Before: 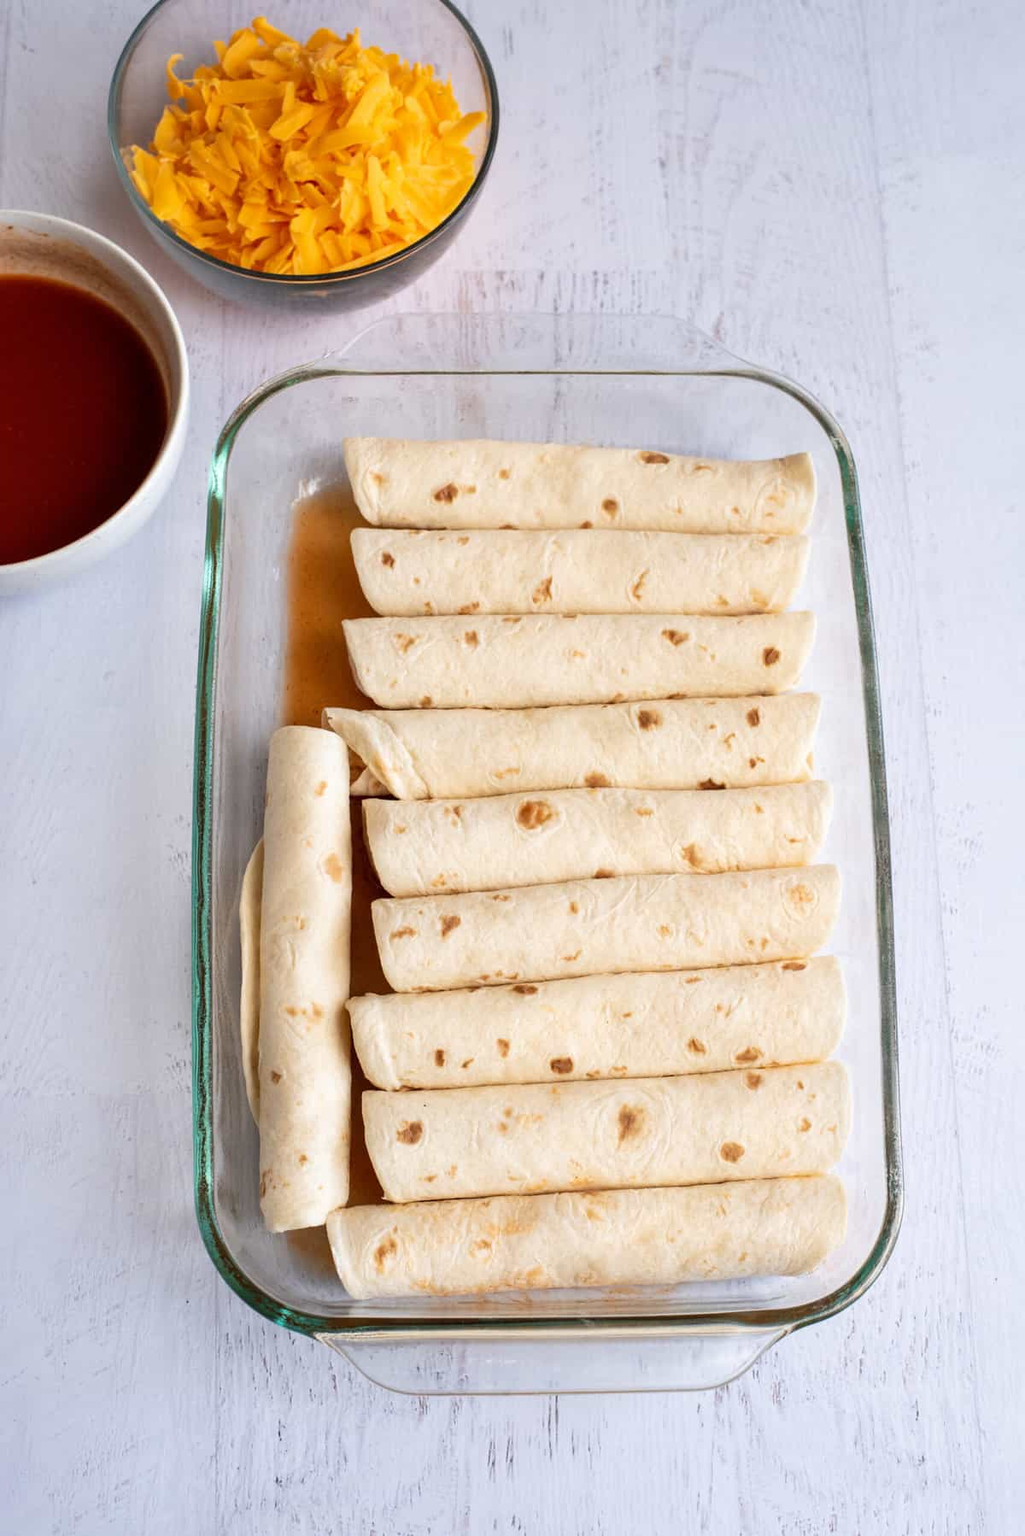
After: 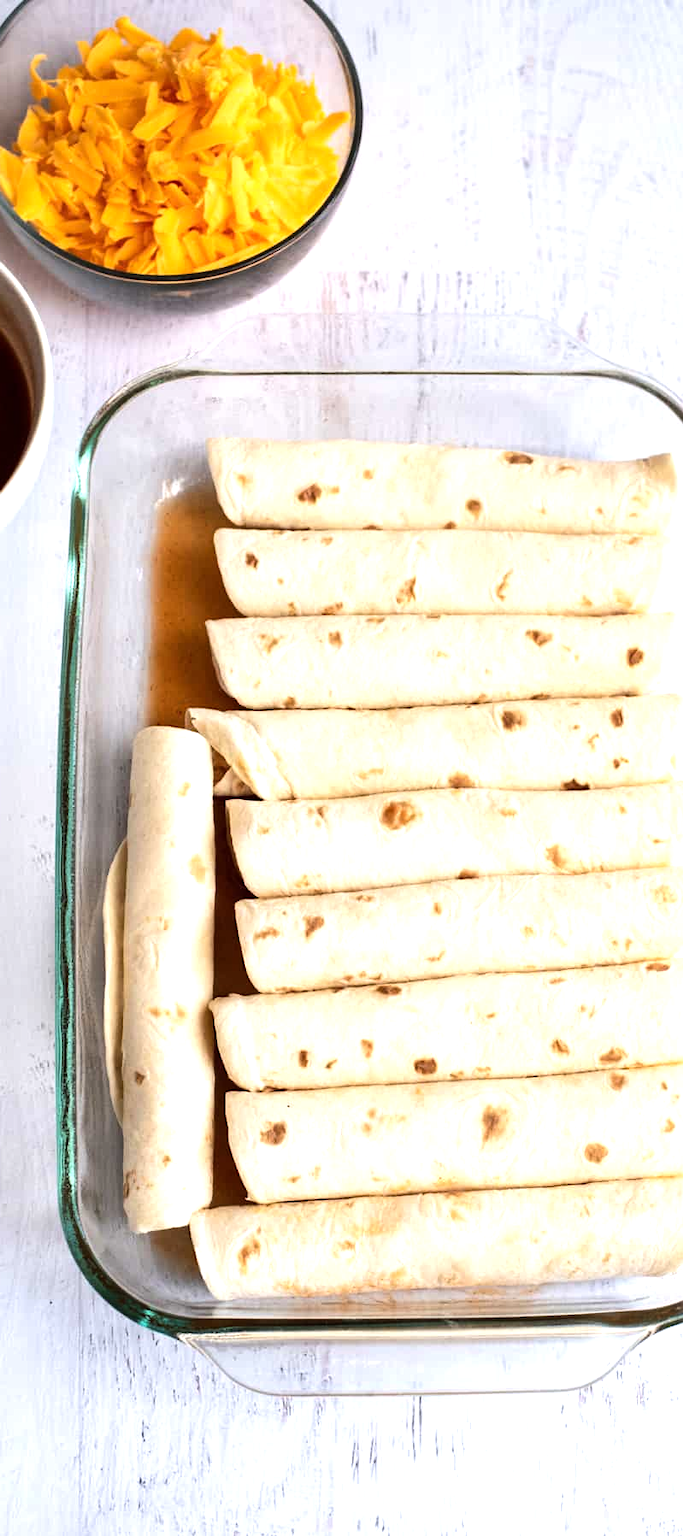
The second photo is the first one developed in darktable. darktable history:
tone equalizer: -8 EV -0.751 EV, -7 EV -0.721 EV, -6 EV -0.63 EV, -5 EV -0.4 EV, -3 EV 0.398 EV, -2 EV 0.6 EV, -1 EV 0.697 EV, +0 EV 0.735 EV, edges refinement/feathering 500, mask exposure compensation -1.57 EV, preserve details no
crop and rotate: left 13.408%, right 19.883%
